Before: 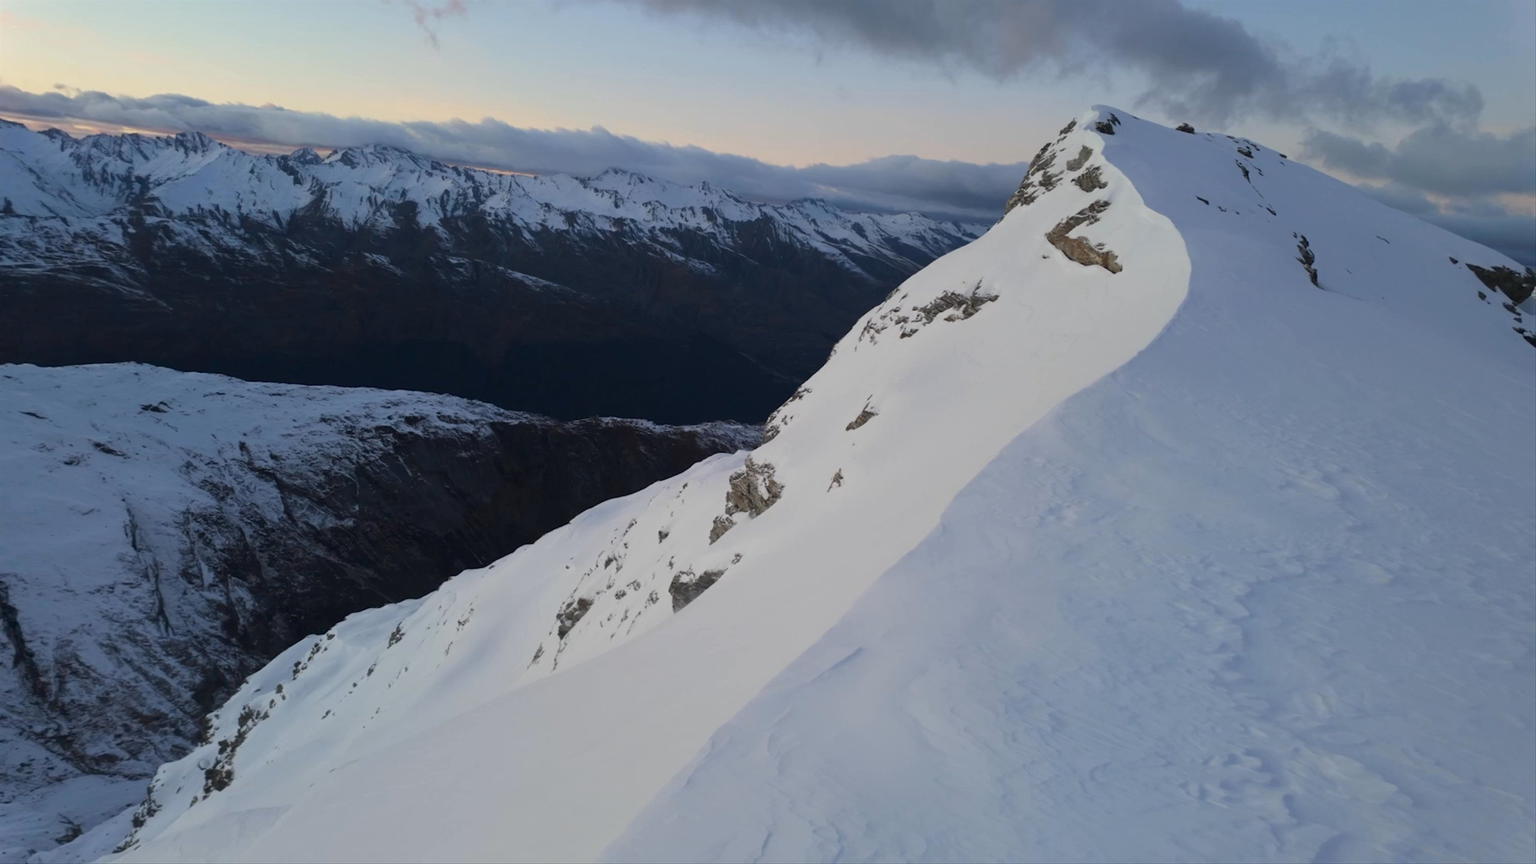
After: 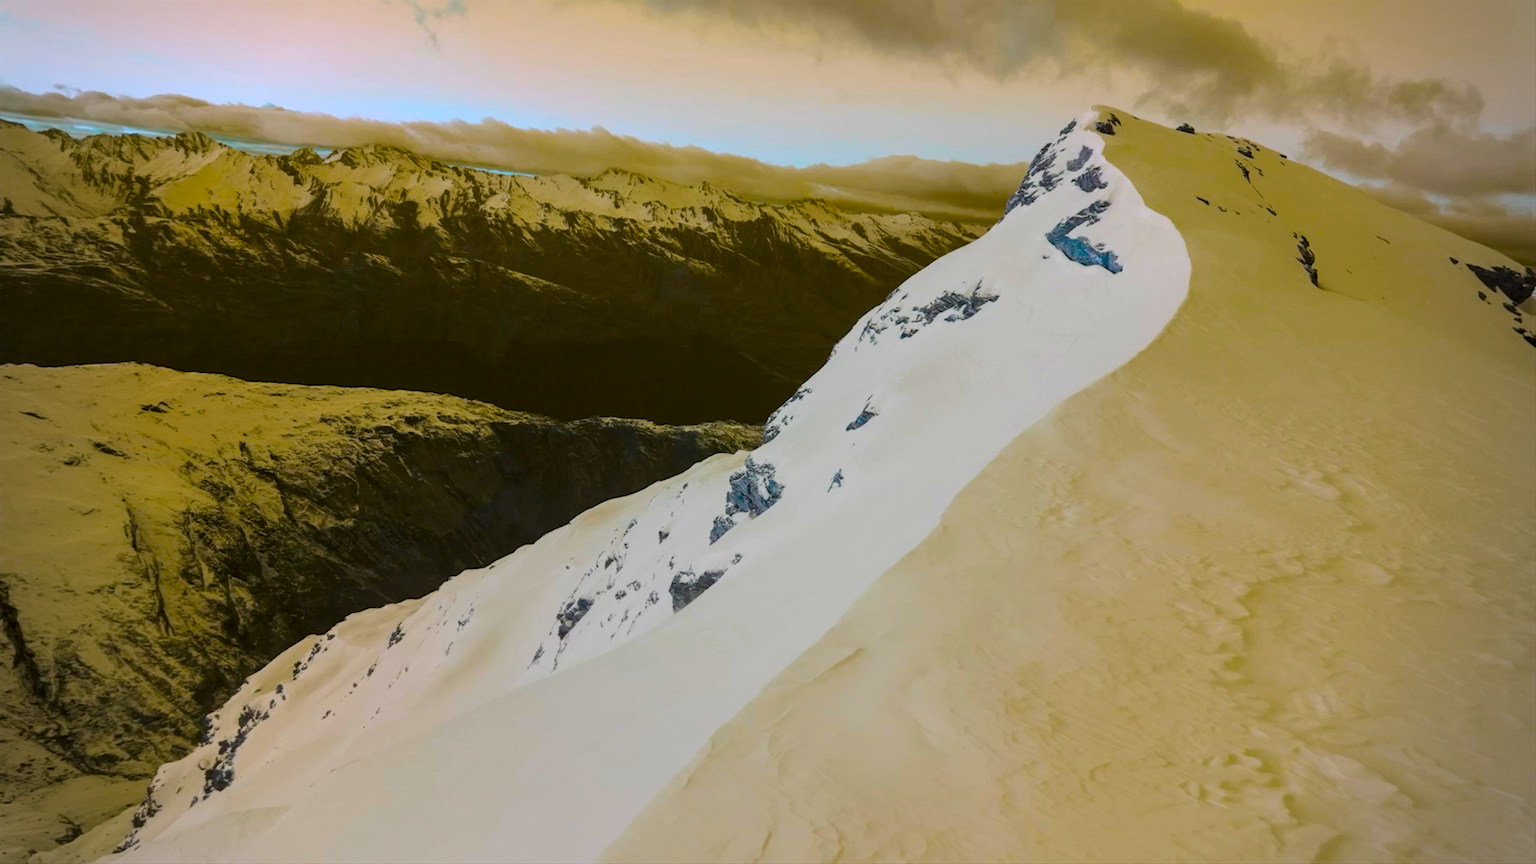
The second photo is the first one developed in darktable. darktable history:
local contrast: on, module defaults
vignetting: on, module defaults
color balance rgb: shadows fall-off 101.901%, linear chroma grading › global chroma 14.373%, perceptual saturation grading › global saturation 19.734%, hue shift 179.92°, perceptual brilliance grading › mid-tones 9.606%, perceptual brilliance grading › shadows 14.834%, mask middle-gray fulcrum 21.698%, global vibrance 49.202%, contrast 0.274%
